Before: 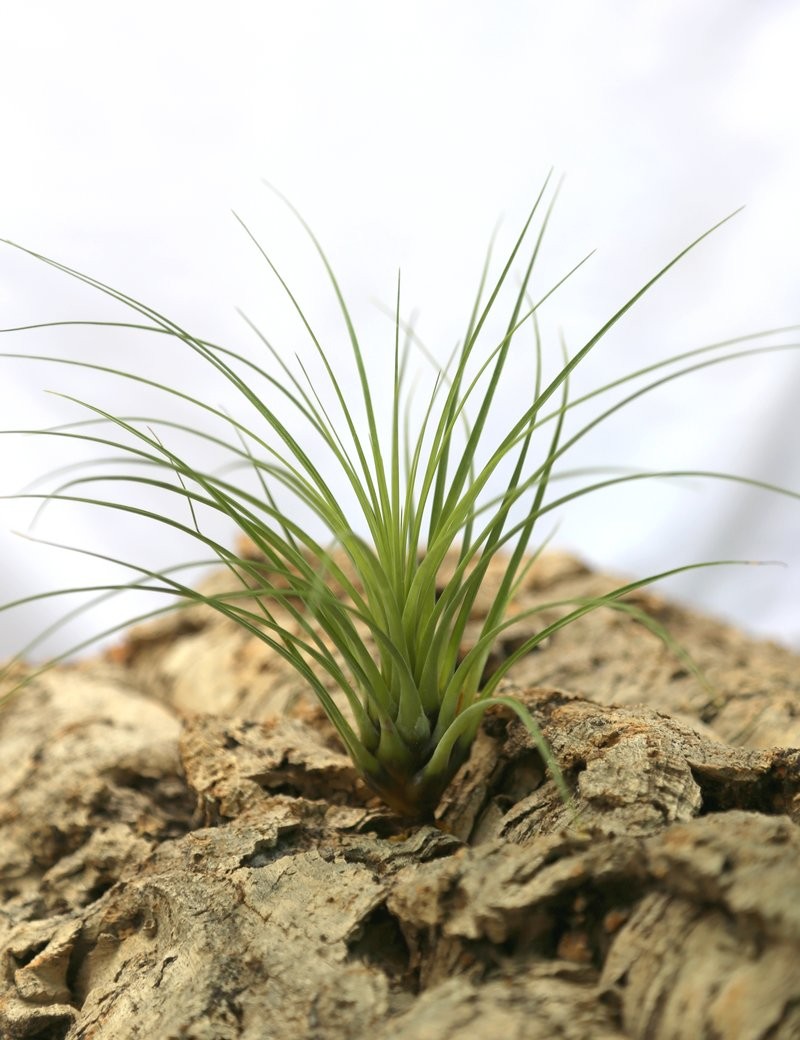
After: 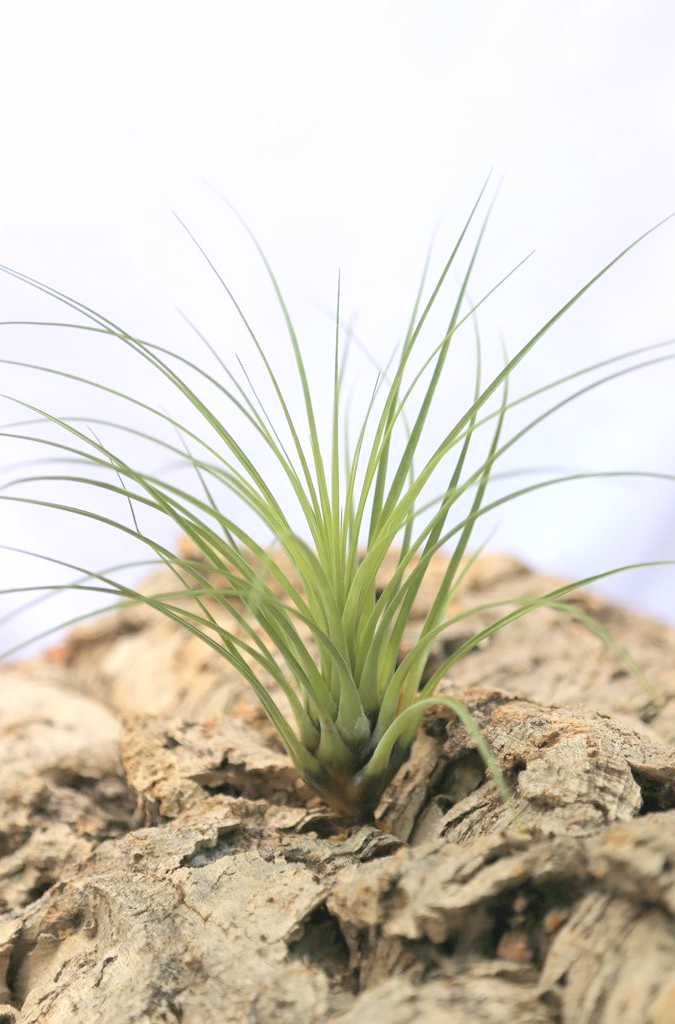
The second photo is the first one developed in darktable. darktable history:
crop: left 7.598%, right 7.873%
white balance: red 1.004, blue 1.096
global tonemap: drago (0.7, 100)
